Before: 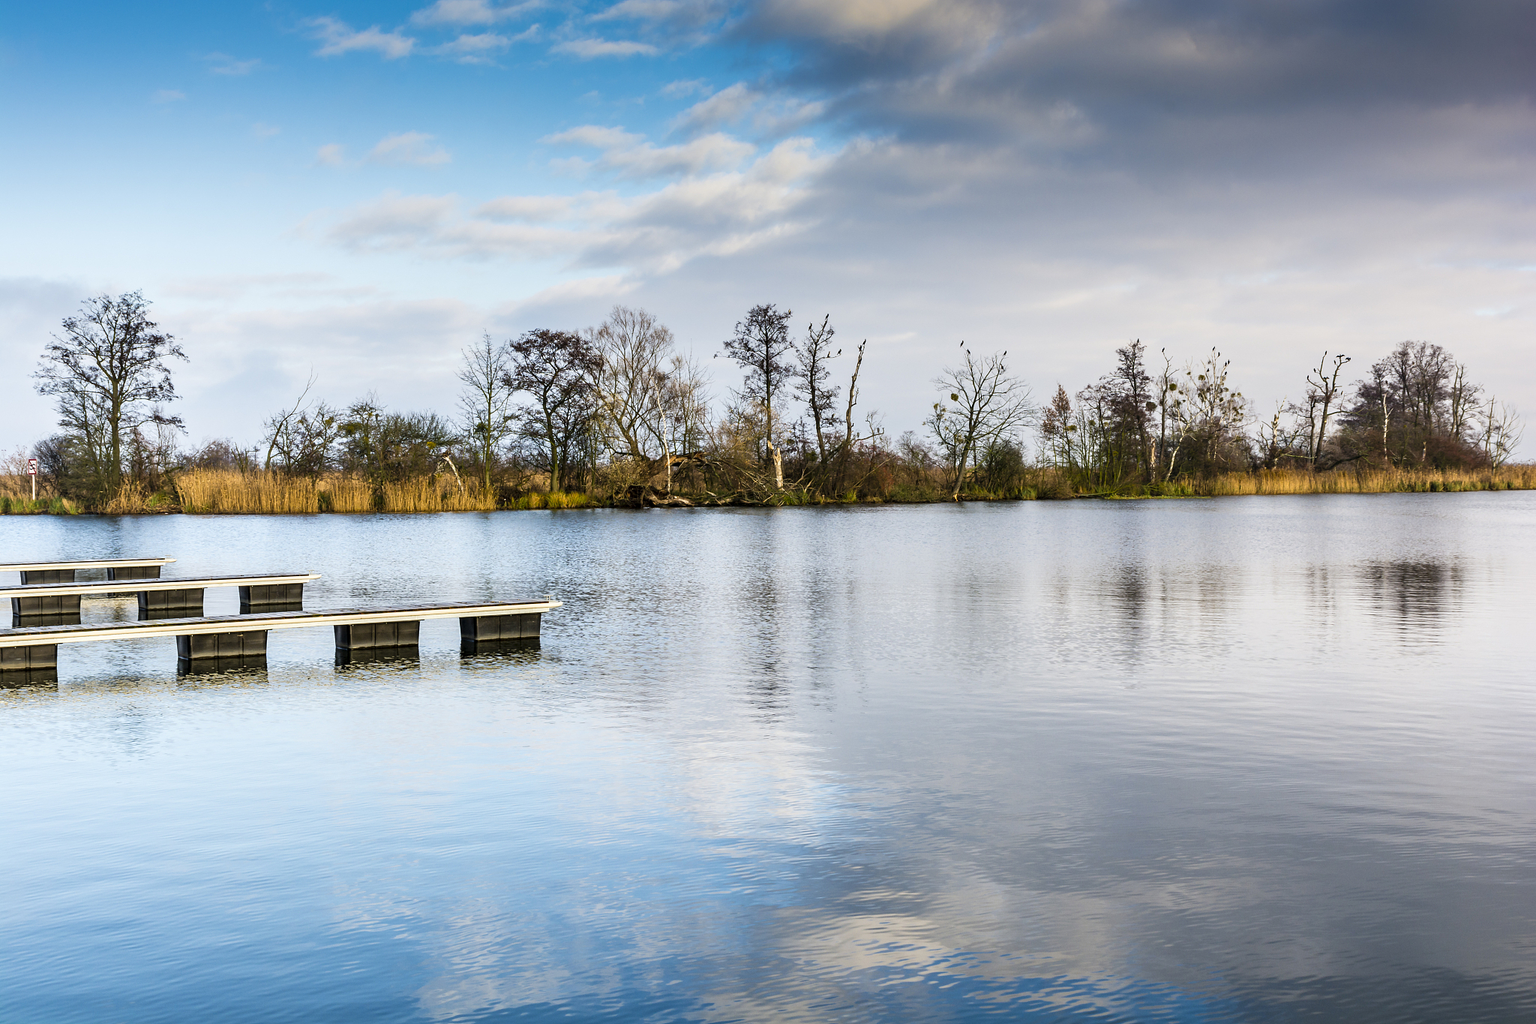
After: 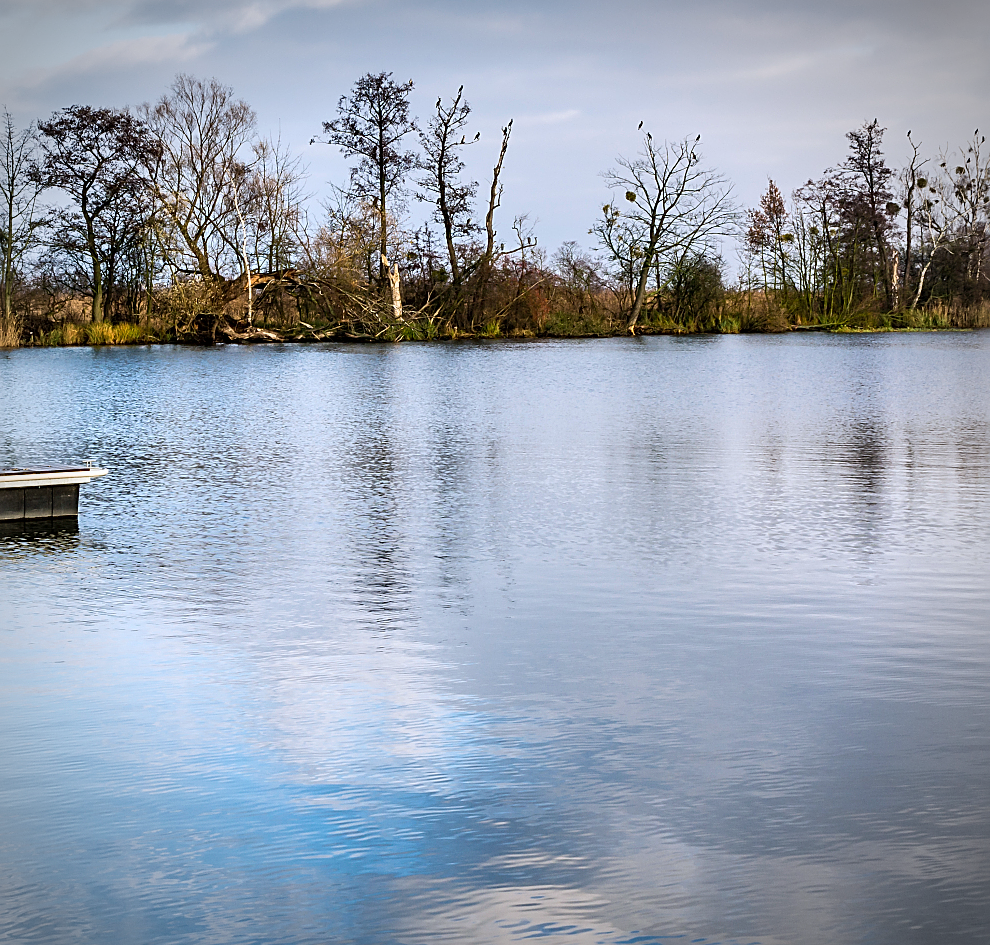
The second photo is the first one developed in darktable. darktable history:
sharpen: on, module defaults
color calibration: illuminant as shot in camera, x 0.358, y 0.373, temperature 4628.91 K
shadows and highlights: shadows 36.18, highlights -27.36, highlights color adjustment 0.024%, soften with gaussian
crop: left 31.354%, top 24.464%, right 20.259%, bottom 6.298%
vignetting: on, module defaults
